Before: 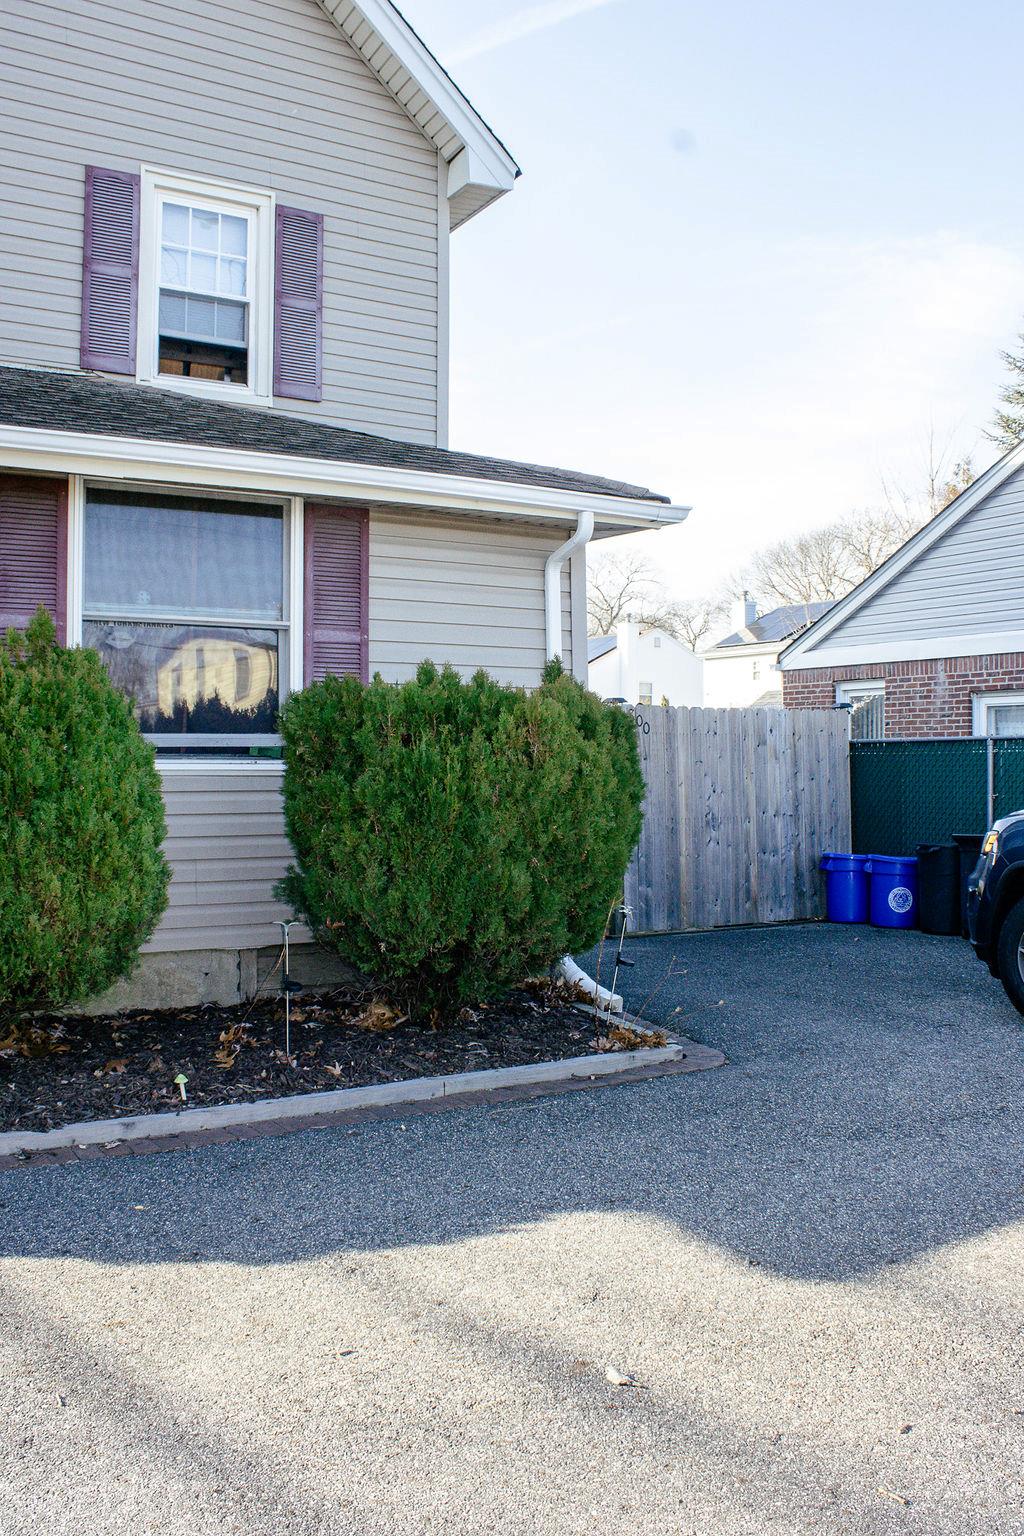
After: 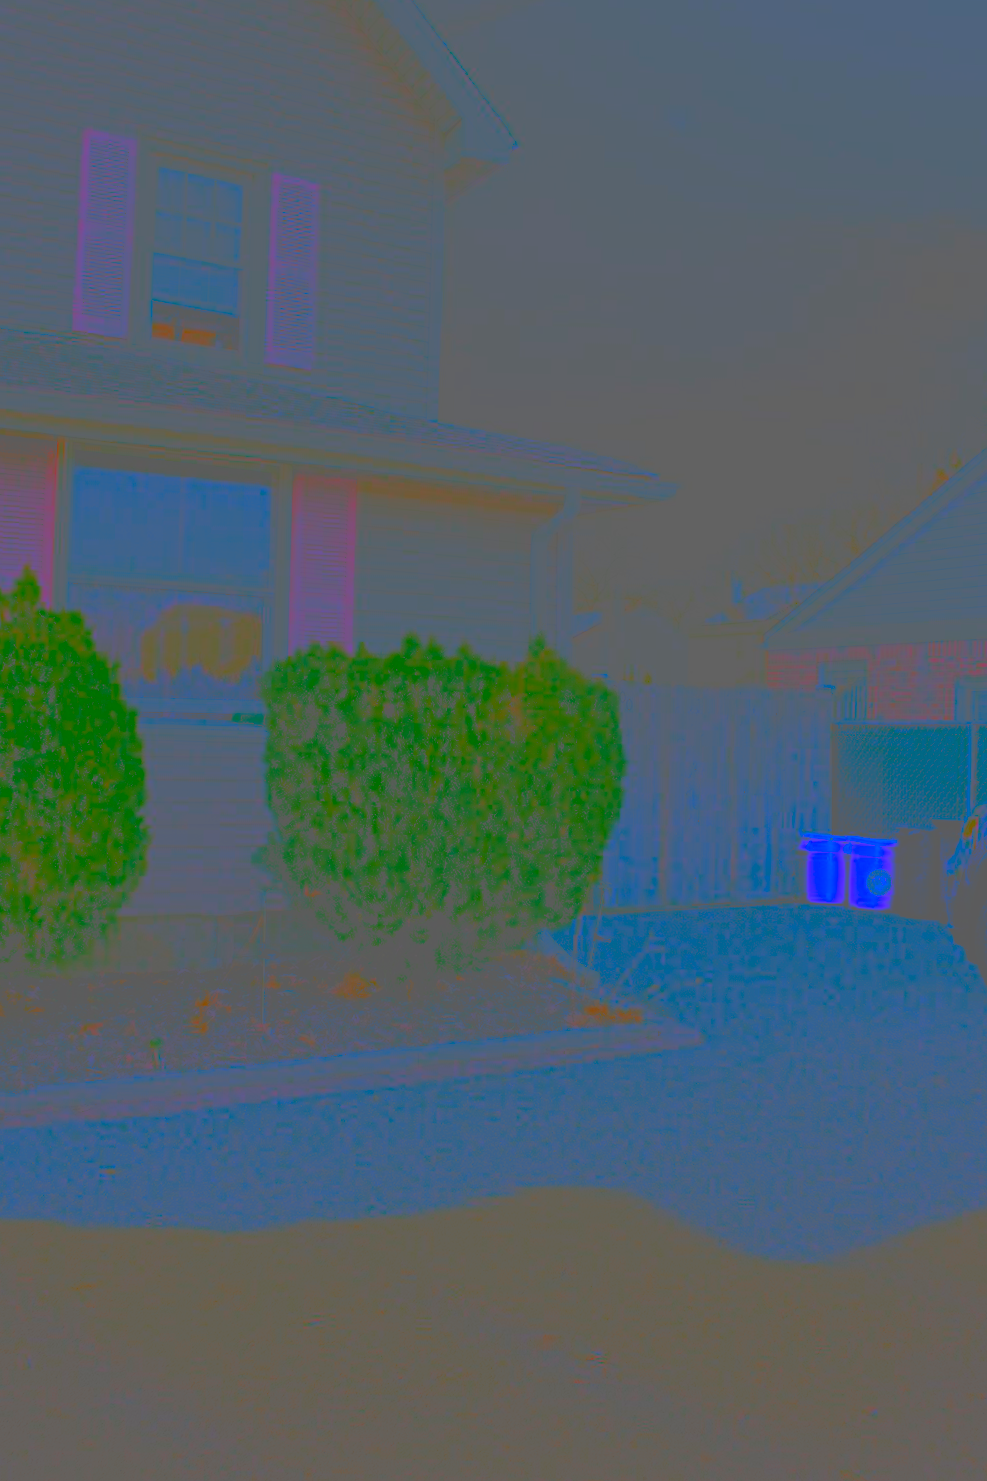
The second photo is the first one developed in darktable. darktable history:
filmic rgb: black relative exposure -7.65 EV, white relative exposure 4.56 EV, threshold 2.97 EV, hardness 3.61, contrast 1.051, enable highlight reconstruction true
crop and rotate: angle -1.41°
contrast brightness saturation: contrast -0.972, brightness -0.155, saturation 0.745
